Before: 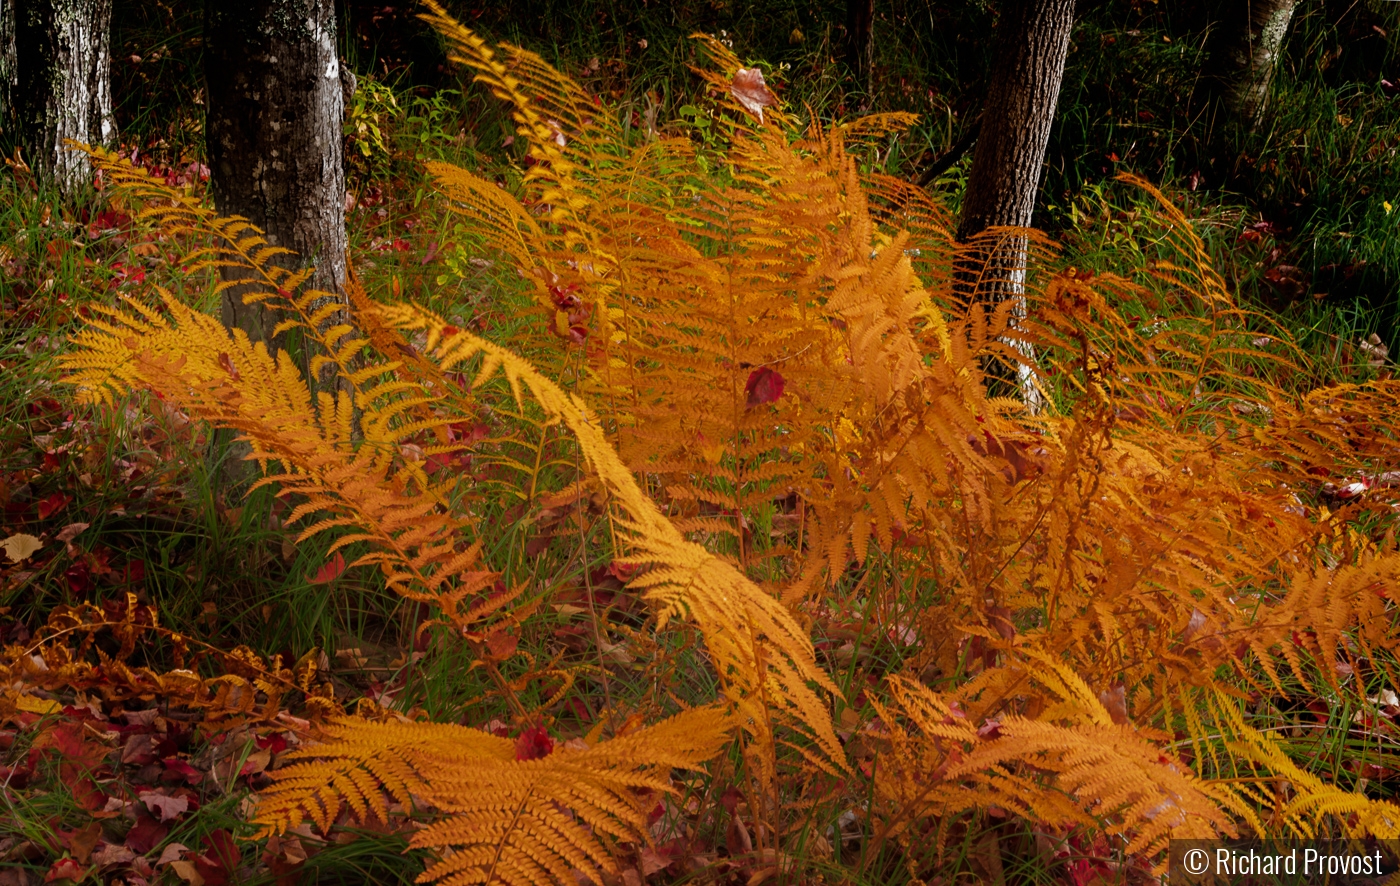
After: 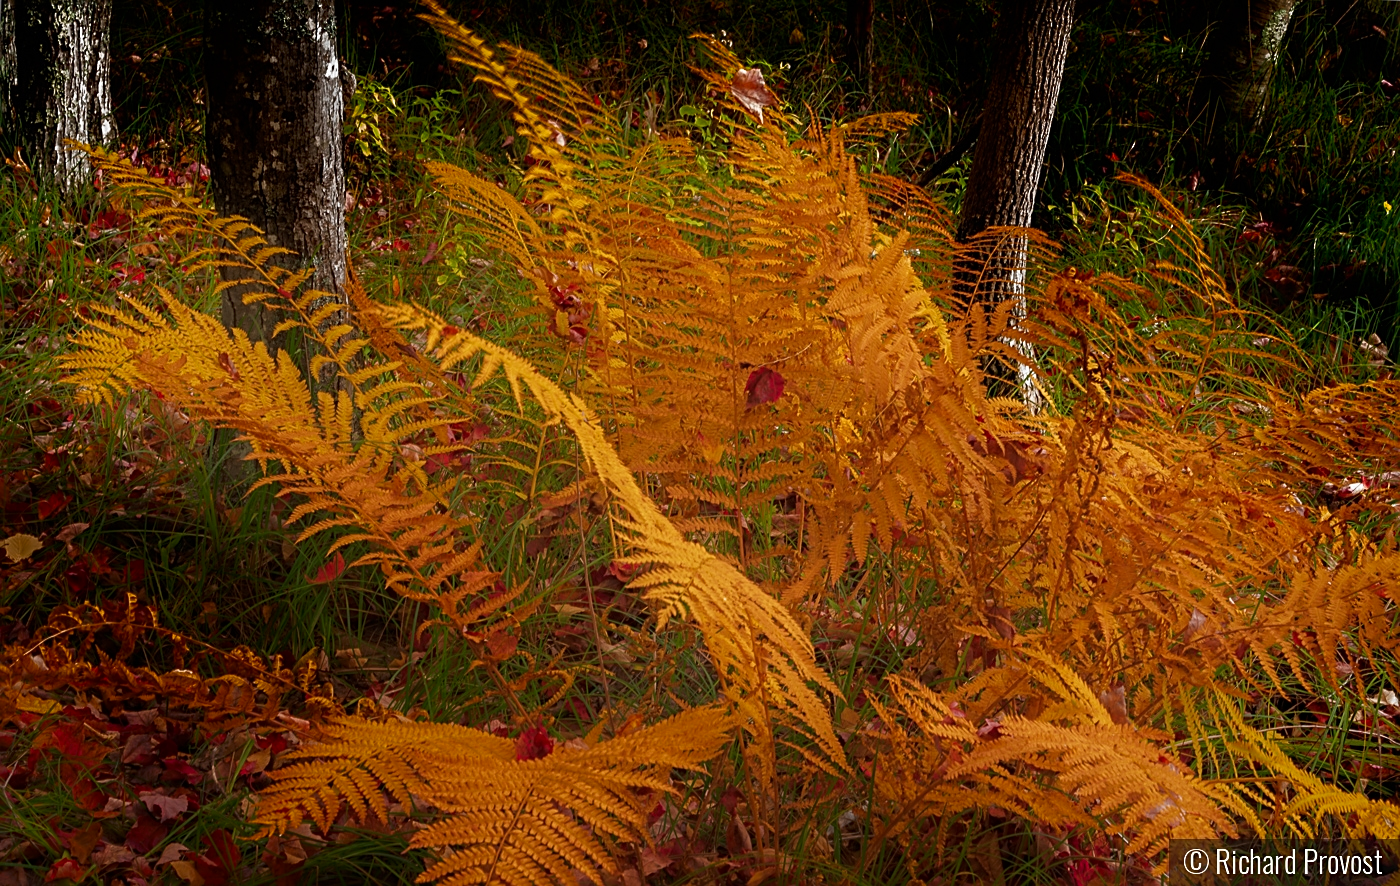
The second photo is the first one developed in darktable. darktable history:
sharpen: on, module defaults
shadows and highlights: shadows -40.88, highlights 63.9, soften with gaussian
